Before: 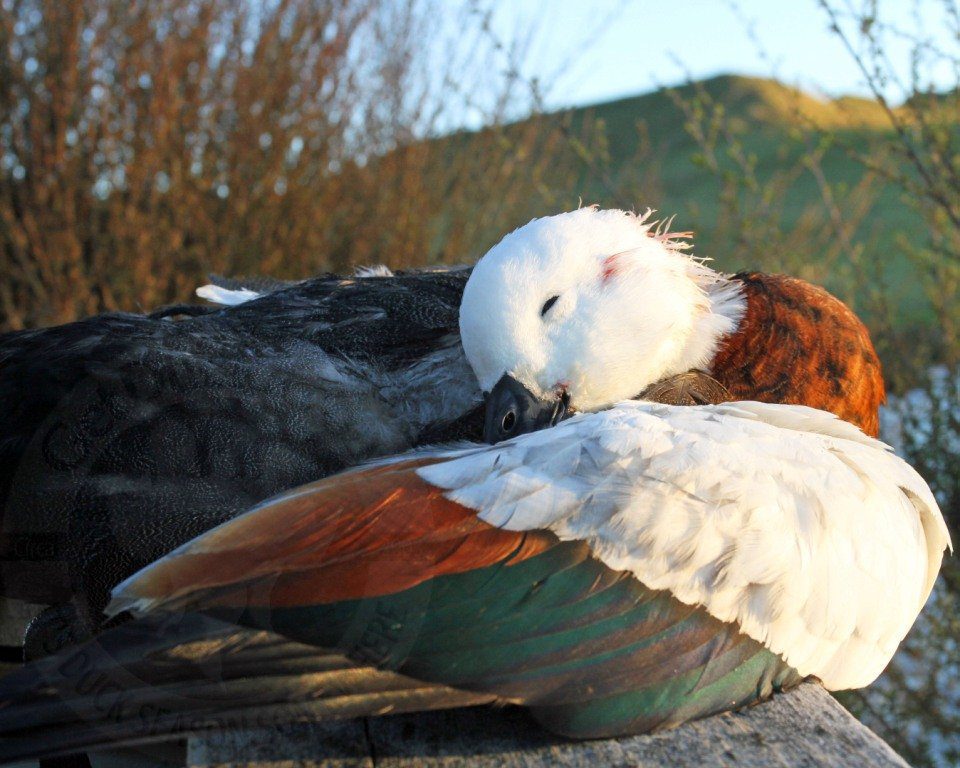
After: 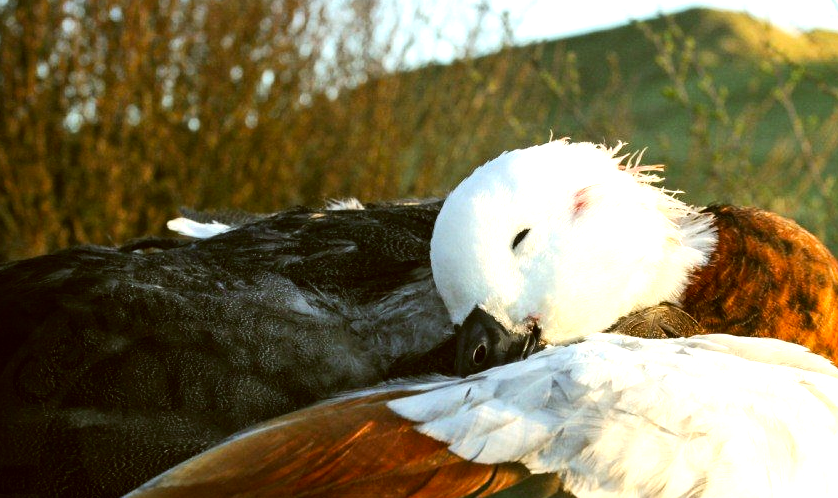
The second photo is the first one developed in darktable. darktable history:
crop: left 3.037%, top 8.818%, right 9.635%, bottom 26.287%
base curve: curves: ch0 [(0, 0) (0.472, 0.508) (1, 1)], preserve colors none
tone equalizer: -8 EV -0.789 EV, -7 EV -0.737 EV, -6 EV -0.579 EV, -5 EV -0.373 EV, -3 EV 0.386 EV, -2 EV 0.6 EV, -1 EV 0.681 EV, +0 EV 0.777 EV, edges refinement/feathering 500, mask exposure compensation -1.57 EV, preserve details no
color correction: highlights a* -1.68, highlights b* 10.49, shadows a* 0.616, shadows b* 19.82
